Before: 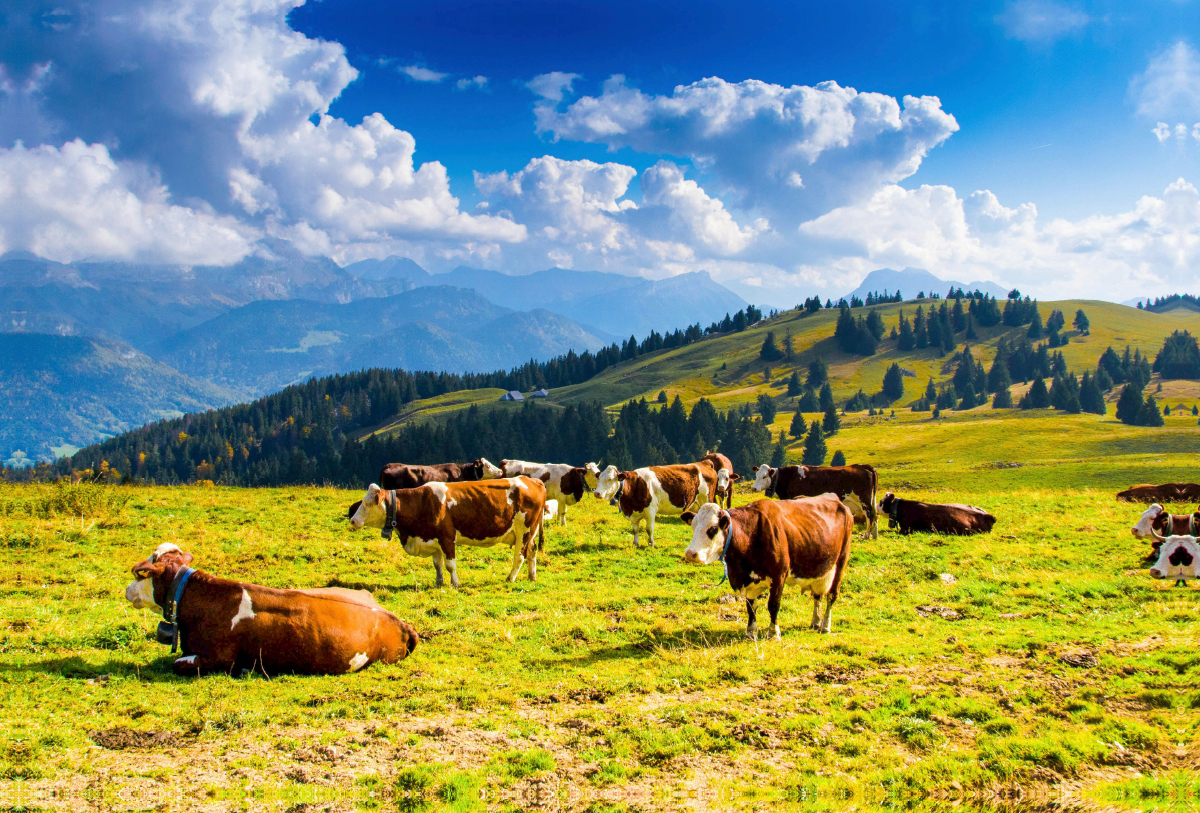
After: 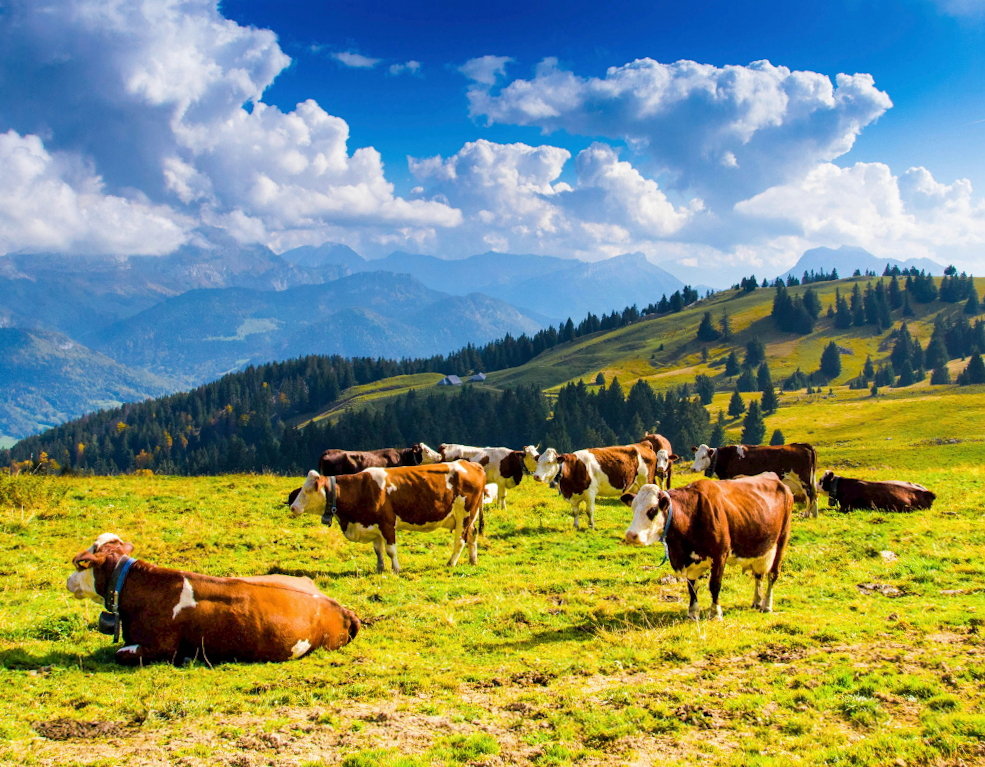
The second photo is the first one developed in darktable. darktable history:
crop and rotate: angle 0.942°, left 4.098%, top 0.936%, right 11.772%, bottom 2.378%
